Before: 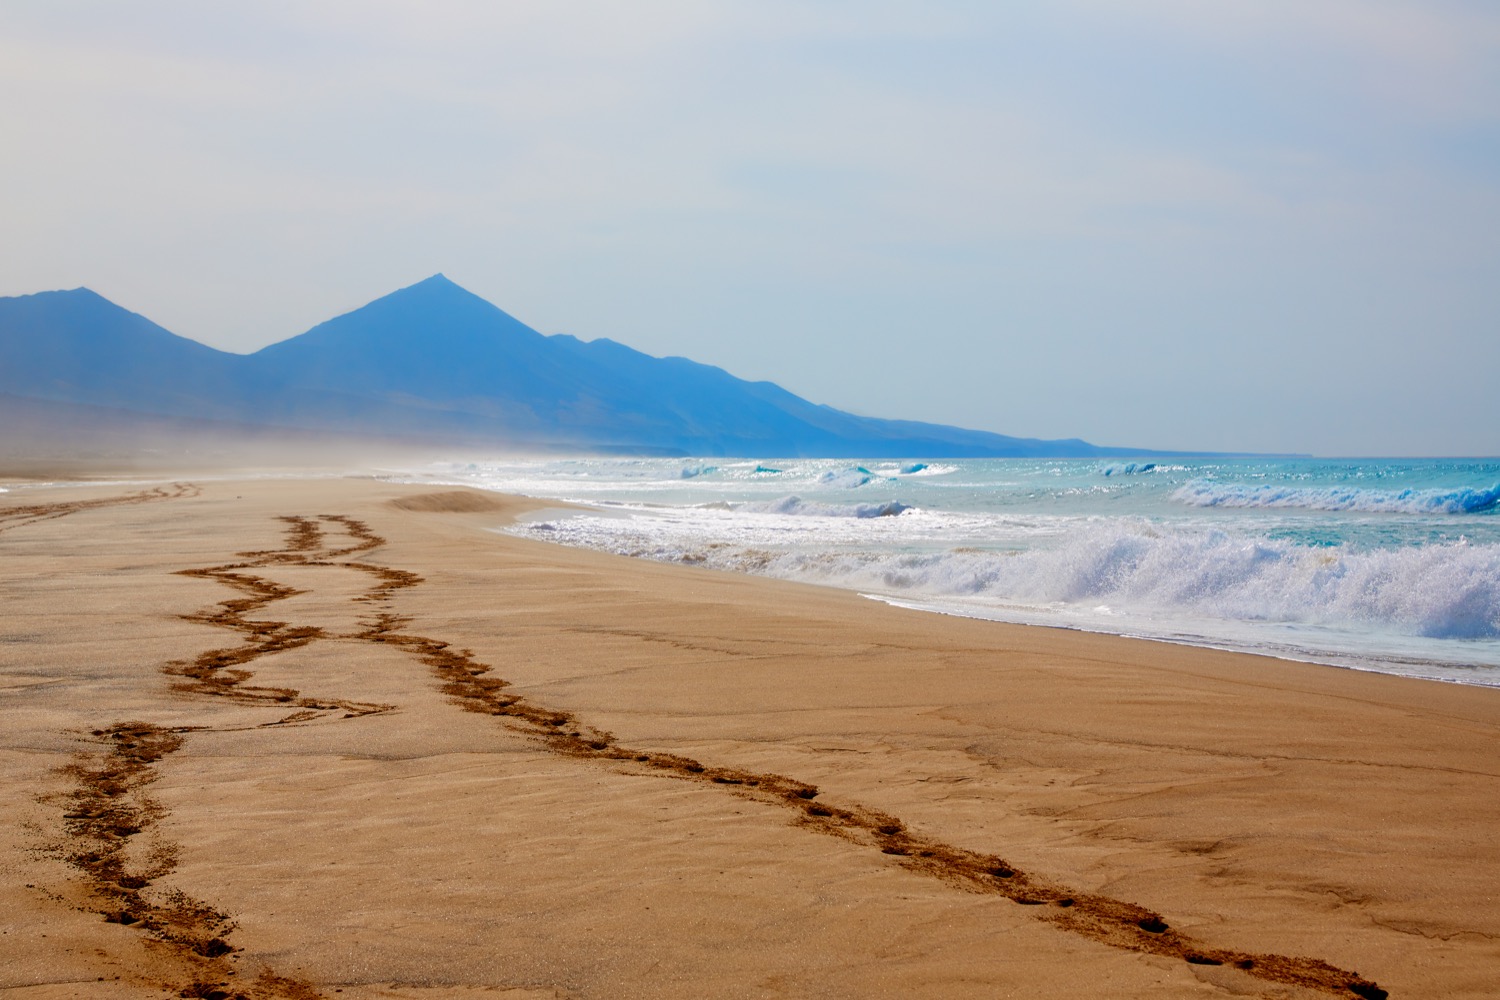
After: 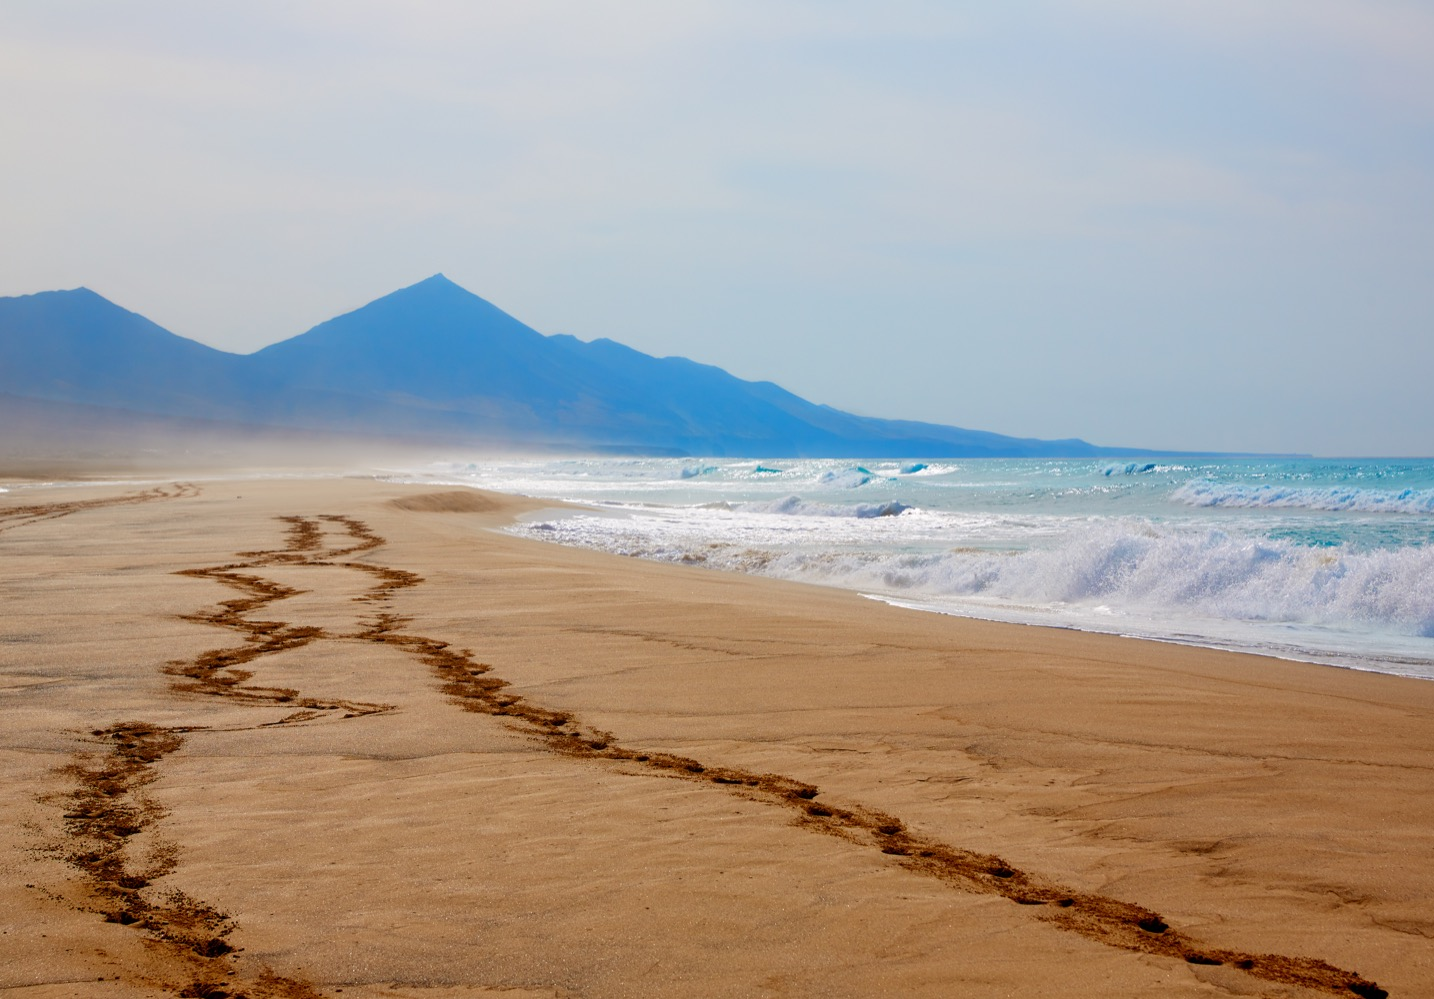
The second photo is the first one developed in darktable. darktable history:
crop: right 4.388%, bottom 0.047%
